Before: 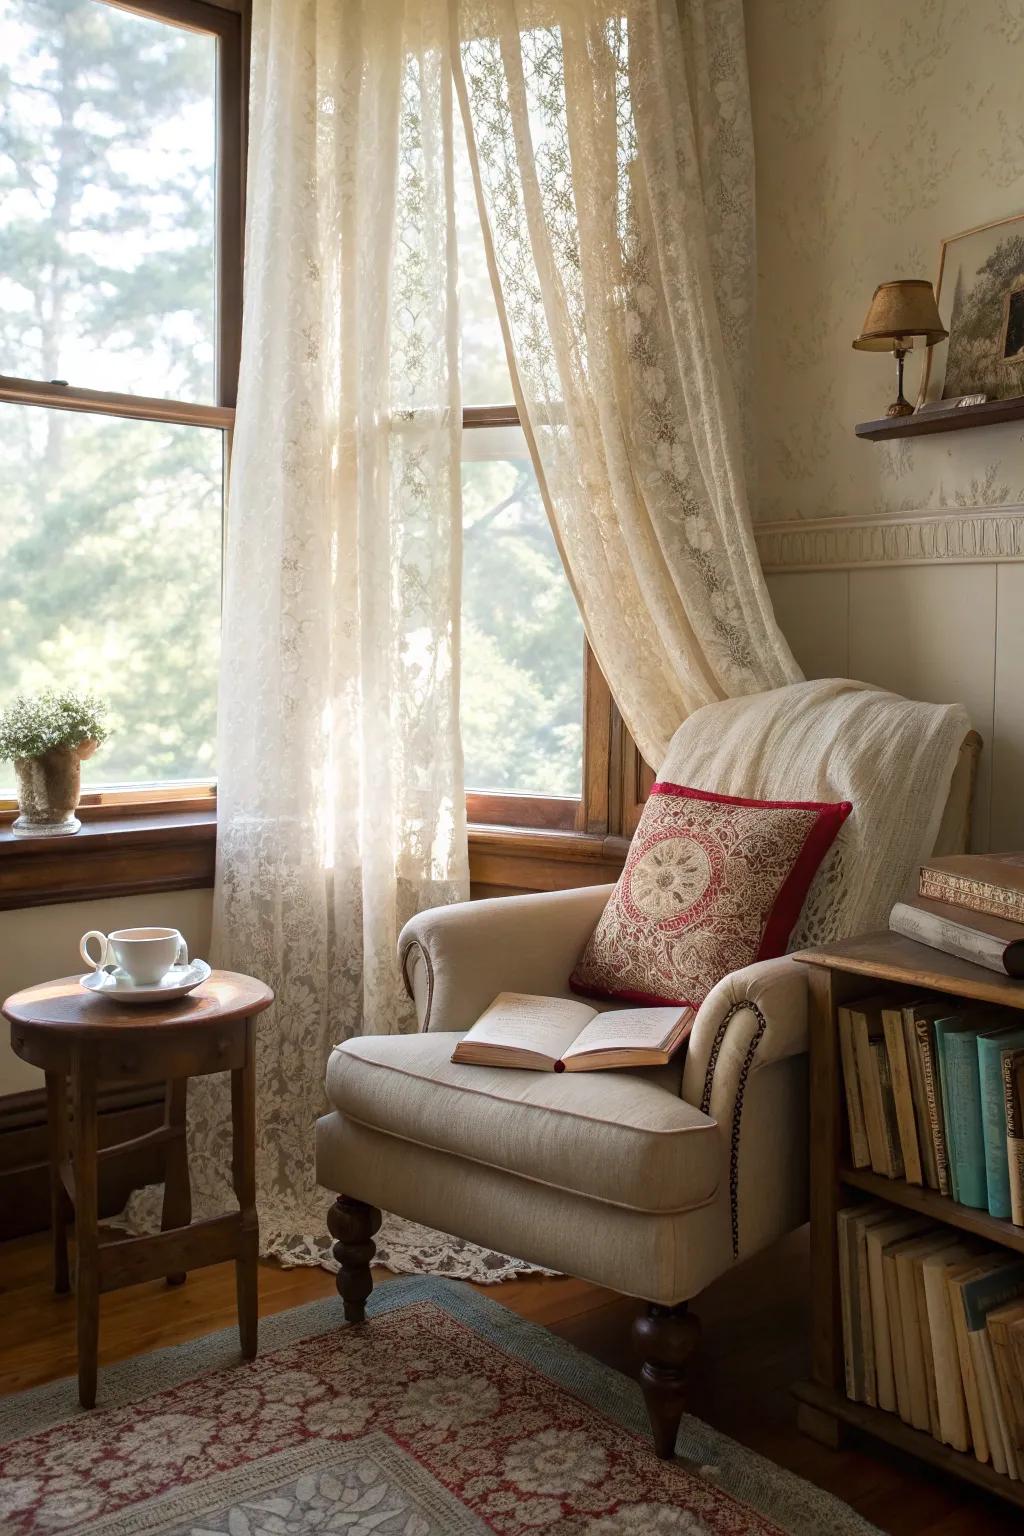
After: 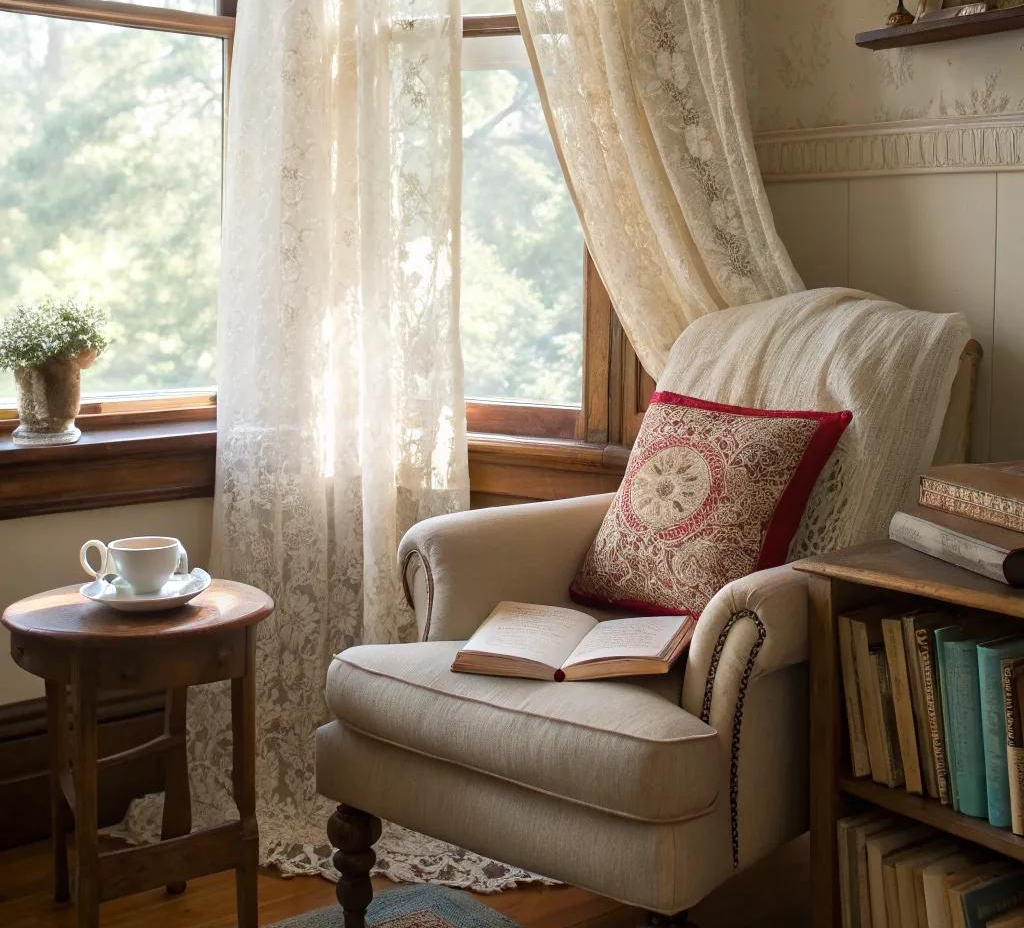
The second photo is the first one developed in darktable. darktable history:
crop and rotate: top 25.504%, bottom 14.026%
